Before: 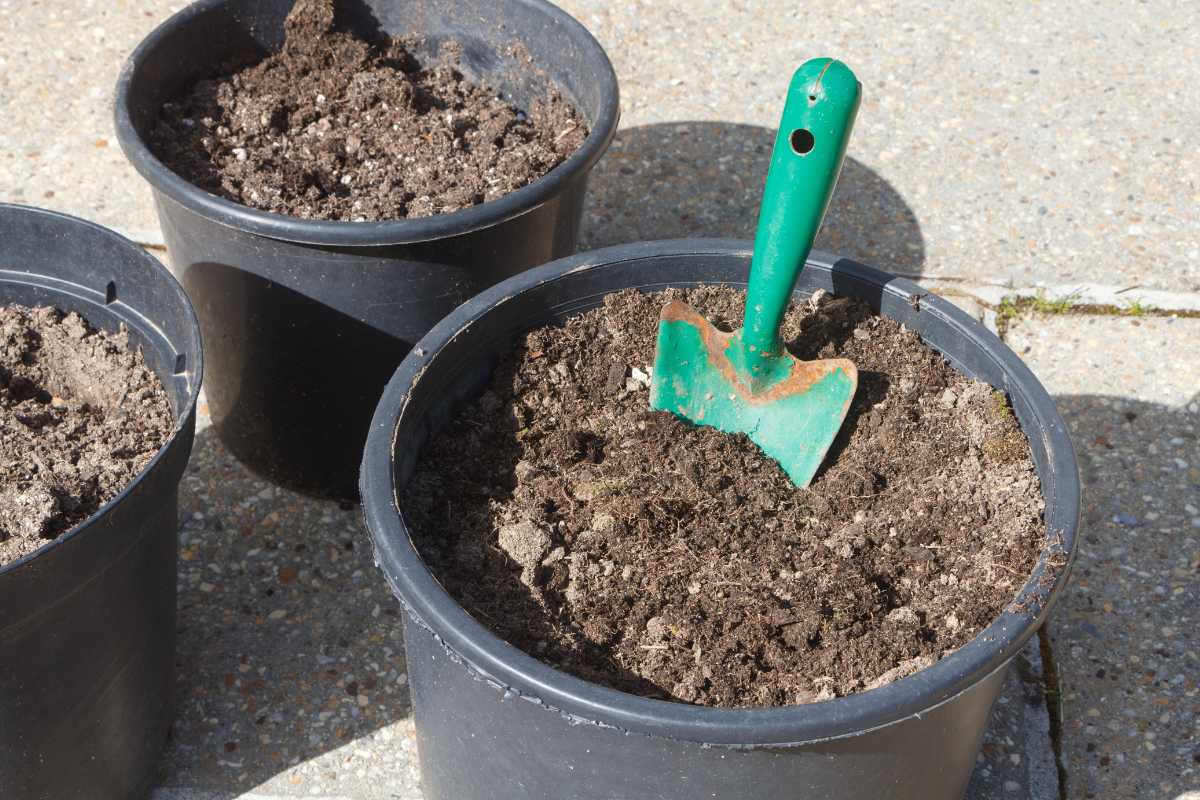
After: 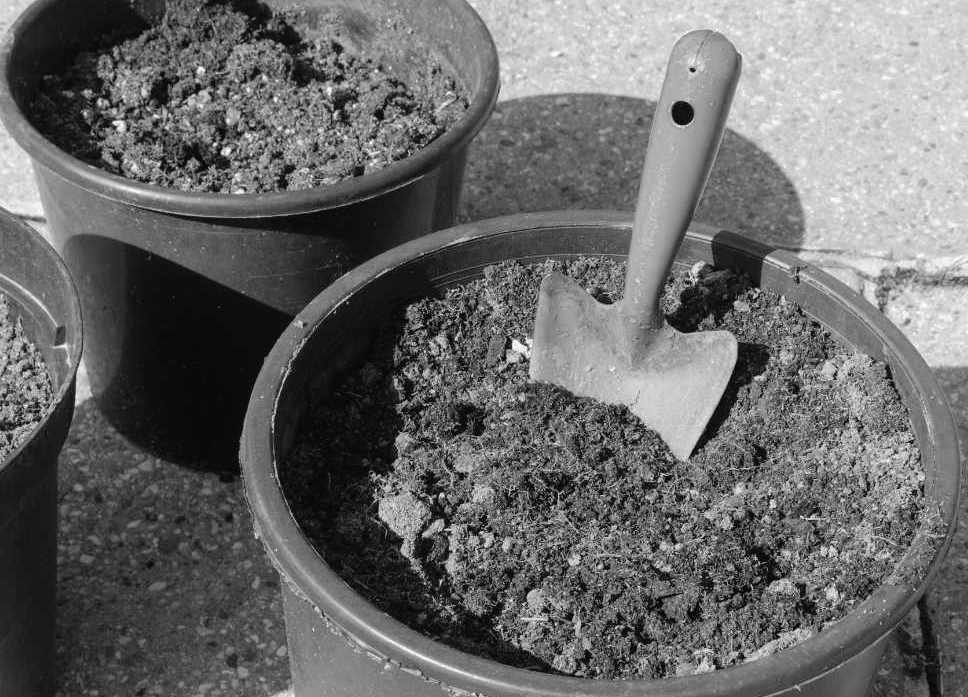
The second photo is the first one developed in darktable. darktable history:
color zones: curves: ch0 [(0.11, 0.396) (0.195, 0.36) (0.25, 0.5) (0.303, 0.412) (0.357, 0.544) (0.75, 0.5) (0.967, 0.328)]; ch1 [(0, 0.468) (0.112, 0.512) (0.202, 0.6) (0.25, 0.5) (0.307, 0.352) (0.357, 0.544) (0.75, 0.5) (0.963, 0.524)]
tone equalizer: edges refinement/feathering 500, mask exposure compensation -1.57 EV, preserve details no
color calibration: output gray [0.21, 0.42, 0.37, 0], illuminant as shot in camera, x 0.369, y 0.376, temperature 4325.32 K
tone curve: curves: ch0 [(0, 0) (0.003, 0.018) (0.011, 0.019) (0.025, 0.02) (0.044, 0.024) (0.069, 0.034) (0.1, 0.049) (0.136, 0.082) (0.177, 0.136) (0.224, 0.196) (0.277, 0.263) (0.335, 0.329) (0.399, 0.401) (0.468, 0.473) (0.543, 0.546) (0.623, 0.625) (0.709, 0.698) (0.801, 0.779) (0.898, 0.867) (1, 1)], color space Lab, linked channels, preserve colors none
crop: left 10.011%, top 3.596%, right 9.253%, bottom 9.237%
